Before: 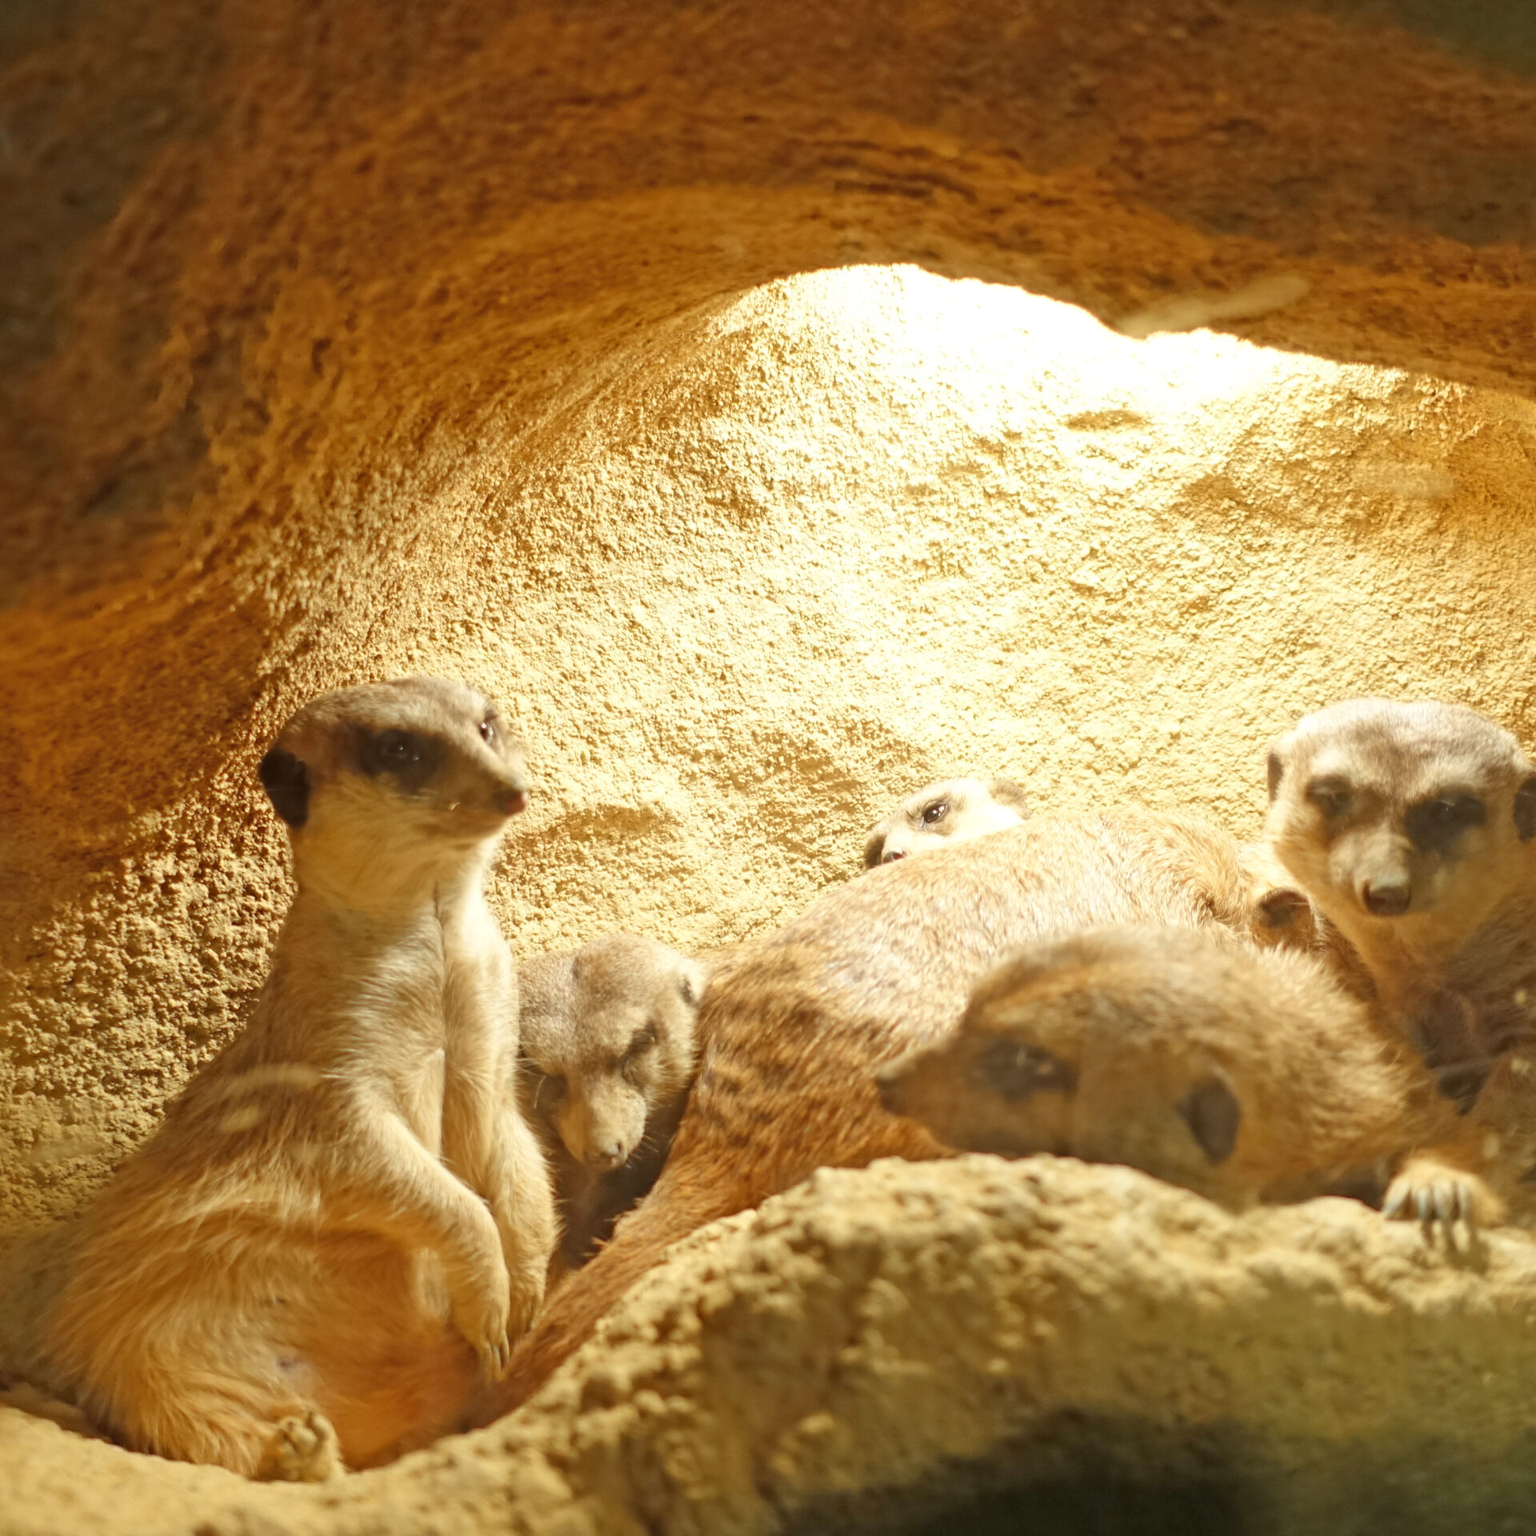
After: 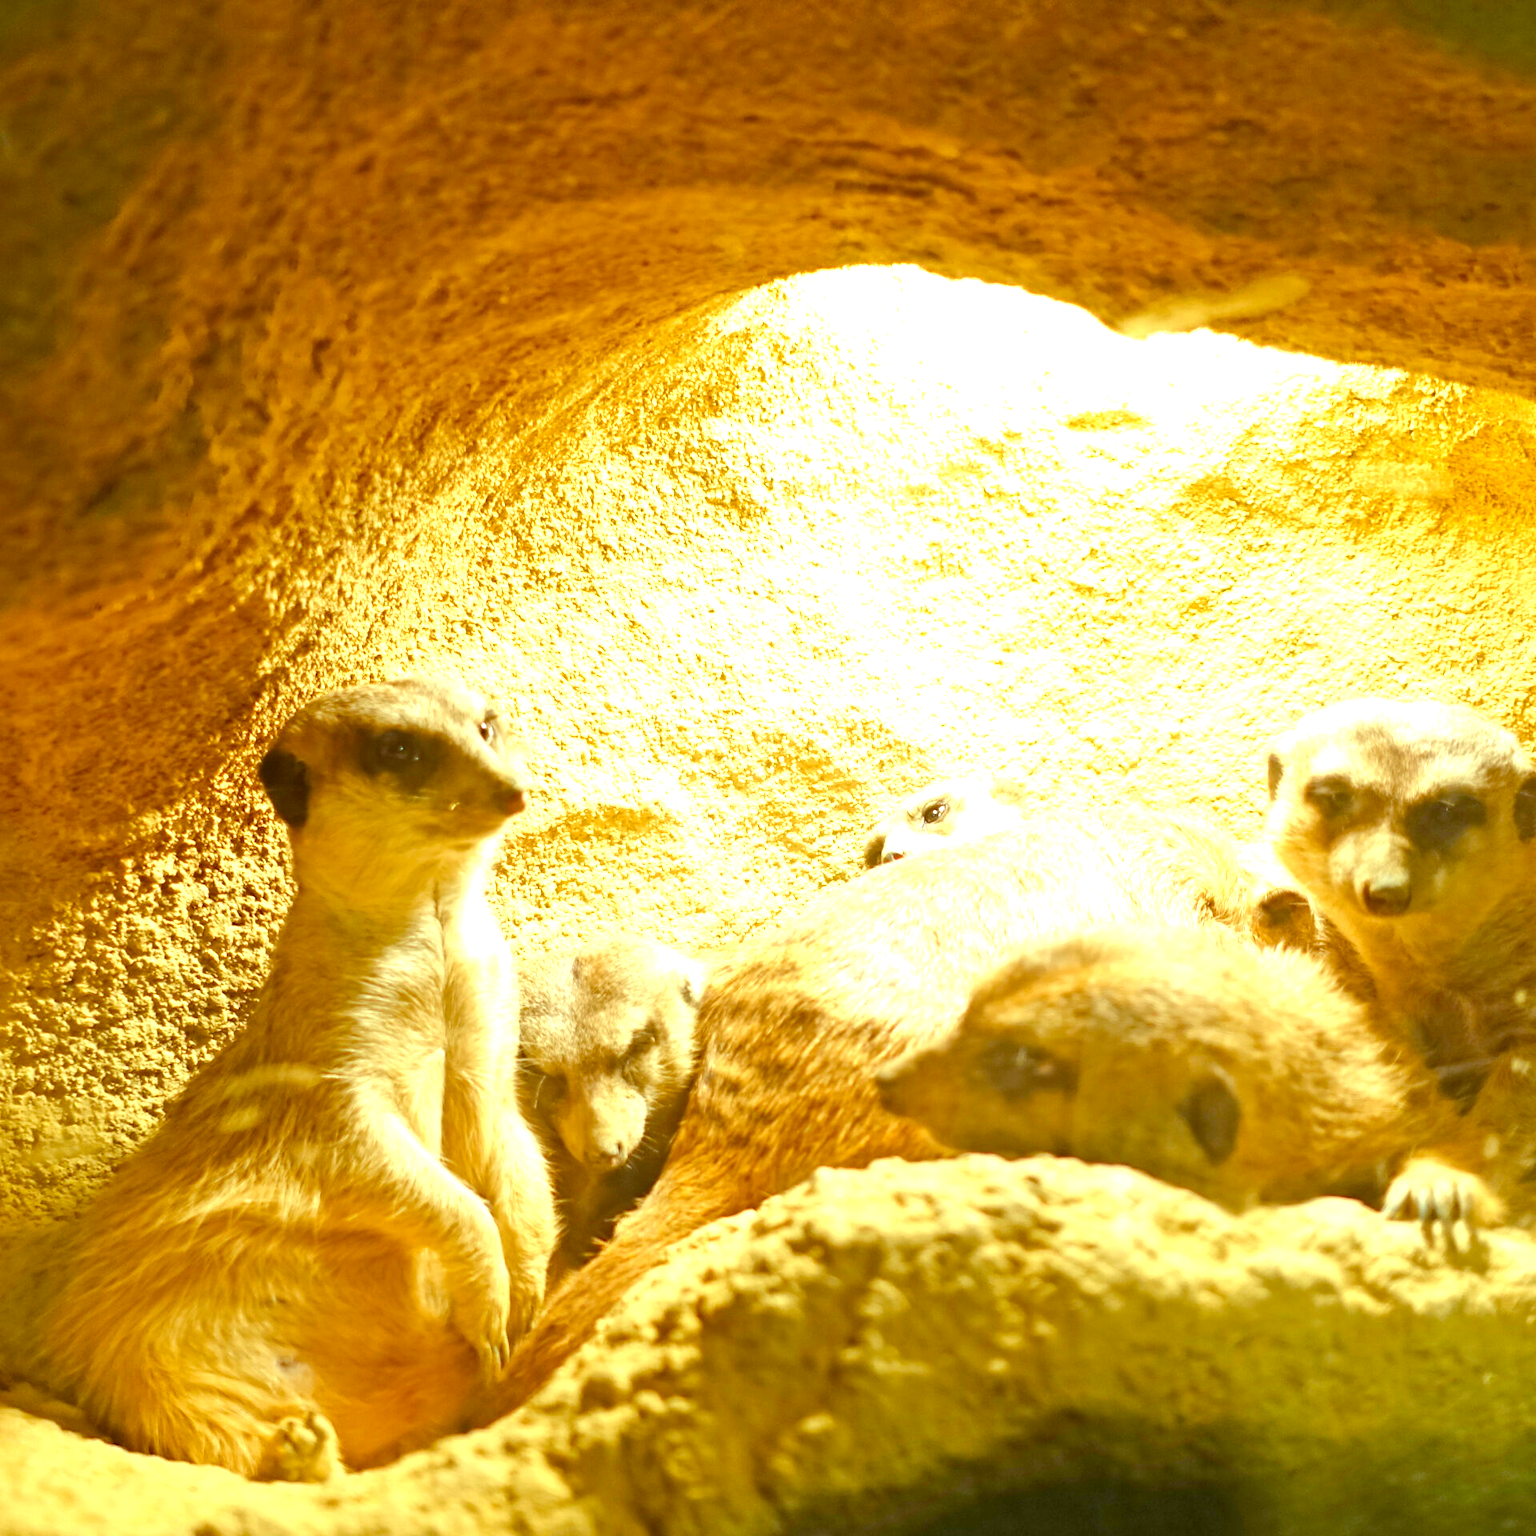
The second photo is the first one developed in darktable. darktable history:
color correction: highlights a* -8.19, highlights b* 3.15
color balance rgb: linear chroma grading › global chroma 12.805%, perceptual saturation grading › global saturation 20%, perceptual saturation grading › highlights -25.178%, perceptual saturation grading › shadows 25.475%, global vibrance 20%
exposure: black level correction 0, exposure 0.95 EV, compensate highlight preservation false
